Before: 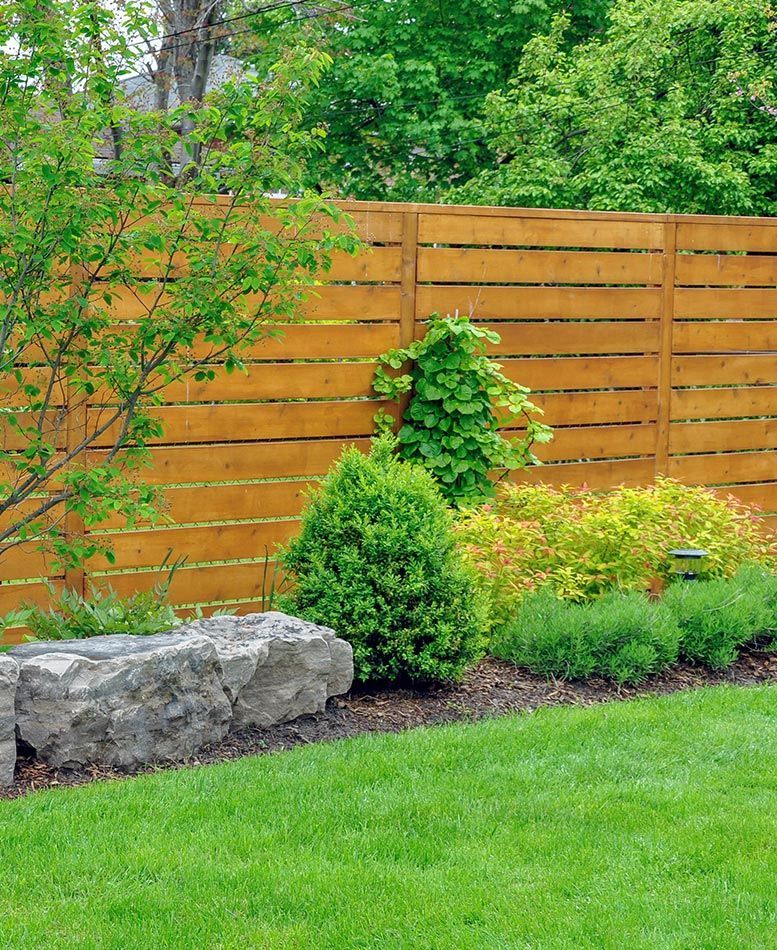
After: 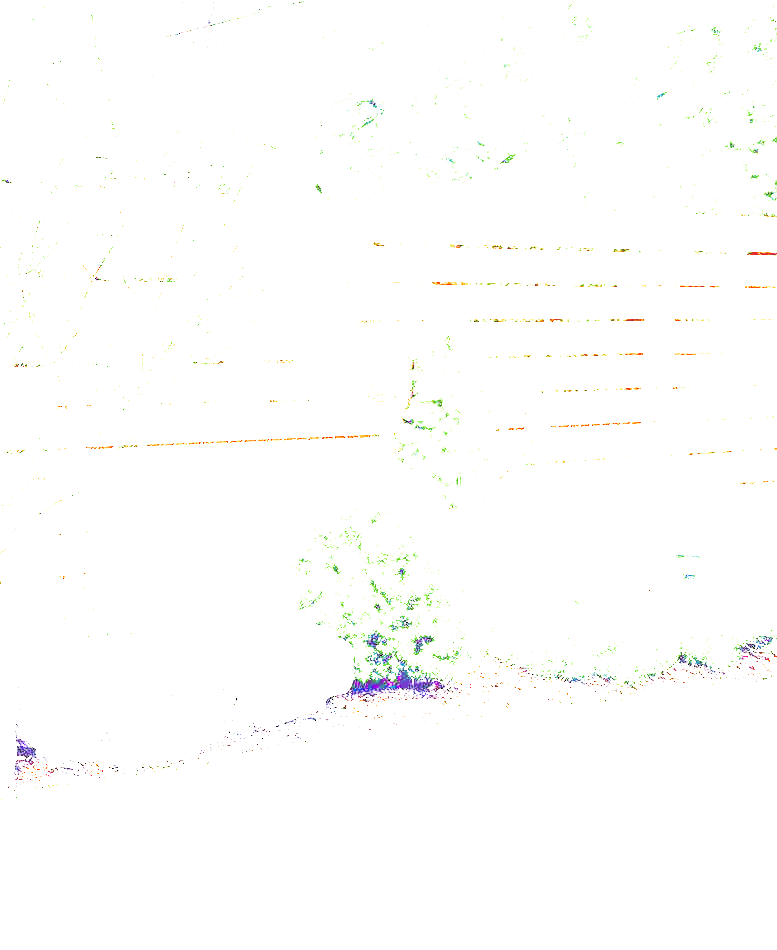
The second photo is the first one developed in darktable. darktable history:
exposure: exposure 8 EV, compensate highlight preservation false
split-toning: shadows › saturation 0.24, highlights › hue 54°, highlights › saturation 0.24
filmic rgb: middle gray luminance 29%, black relative exposure -10.3 EV, white relative exposure 5.5 EV, threshold 6 EV, target black luminance 0%, hardness 3.95, latitude 2.04%, contrast 1.132, highlights saturation mix 5%, shadows ↔ highlights balance 15.11%, add noise in highlights 0, preserve chrominance no, color science v3 (2019), use custom middle-gray values true, iterations of high-quality reconstruction 0, contrast in highlights soft, enable highlight reconstruction true
